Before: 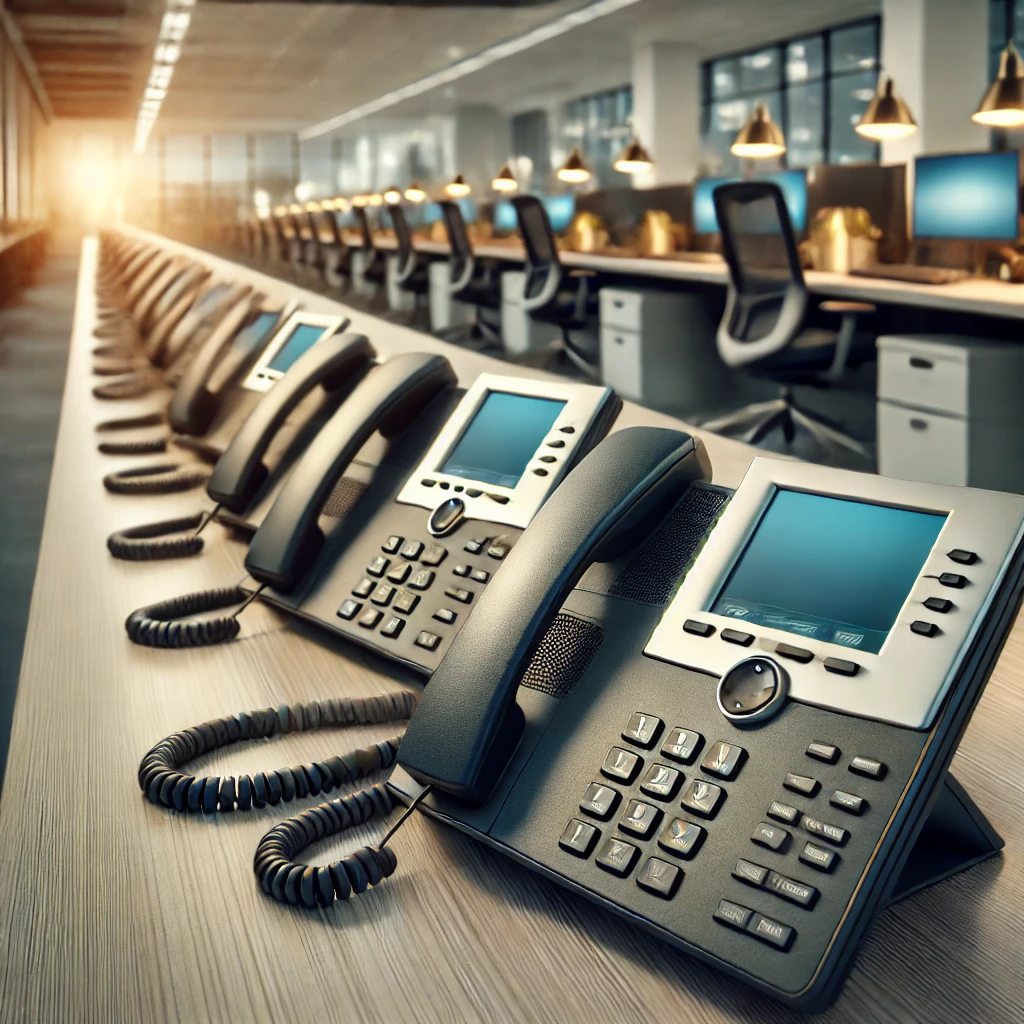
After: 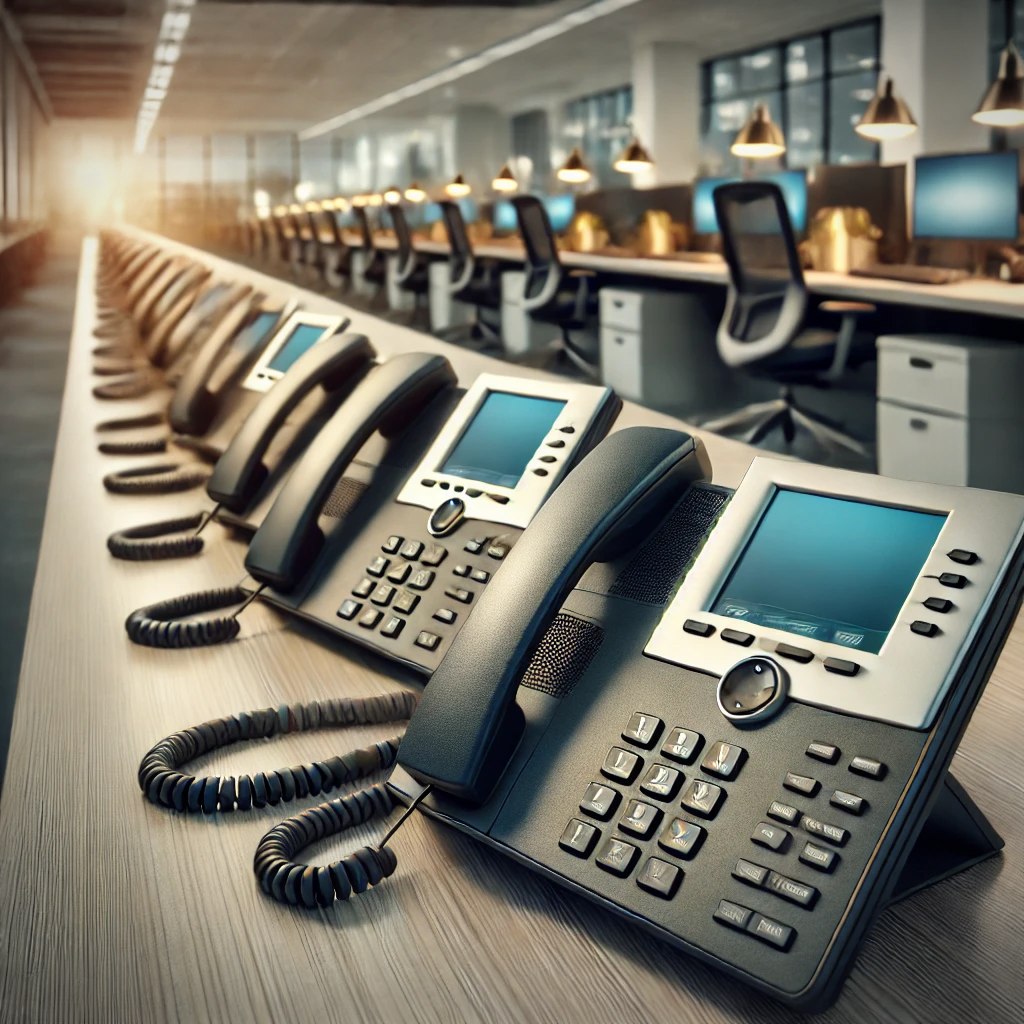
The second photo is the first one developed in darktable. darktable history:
vignetting: fall-off radius 60.92%
shadows and highlights: soften with gaussian
